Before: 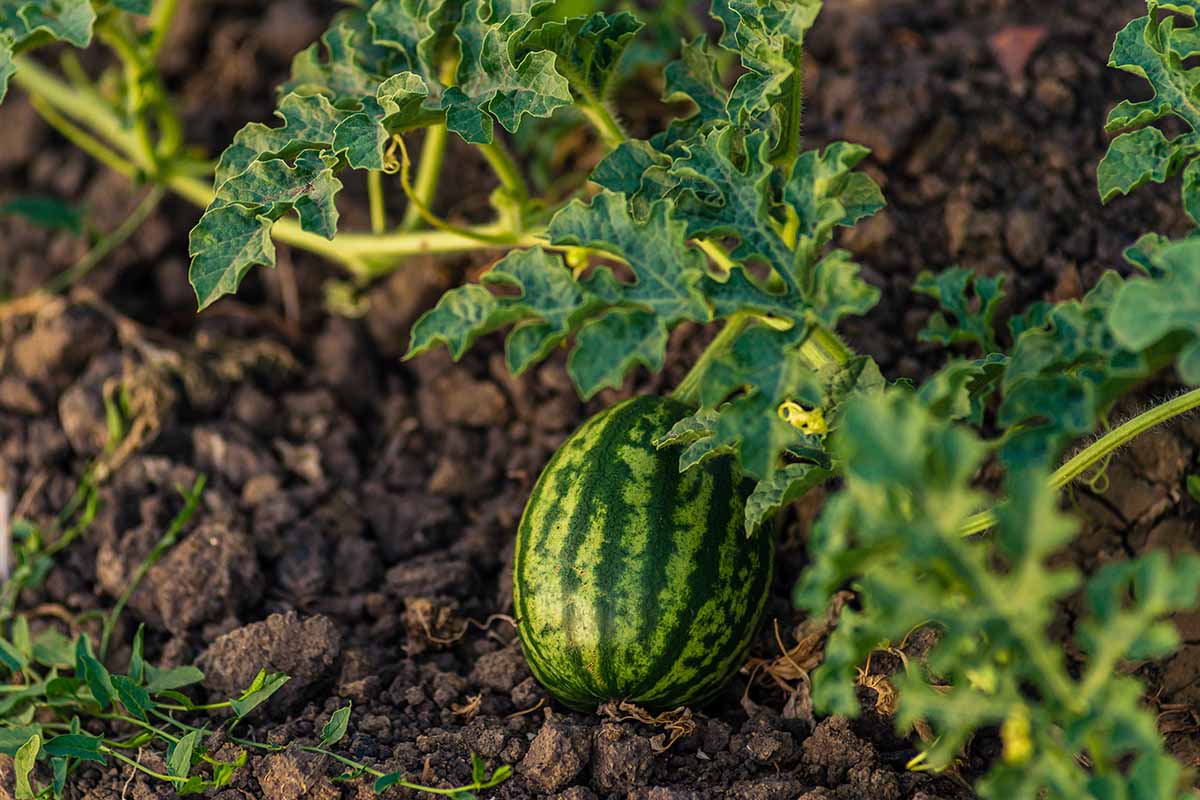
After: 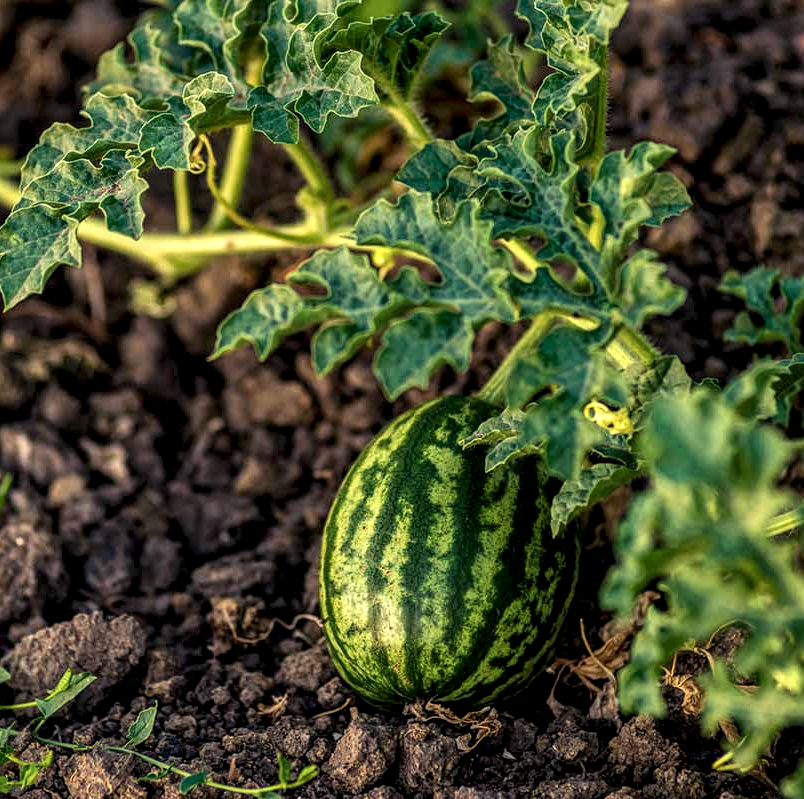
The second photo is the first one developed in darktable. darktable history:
crop and rotate: left 16.247%, right 16.686%
local contrast: detail 161%
